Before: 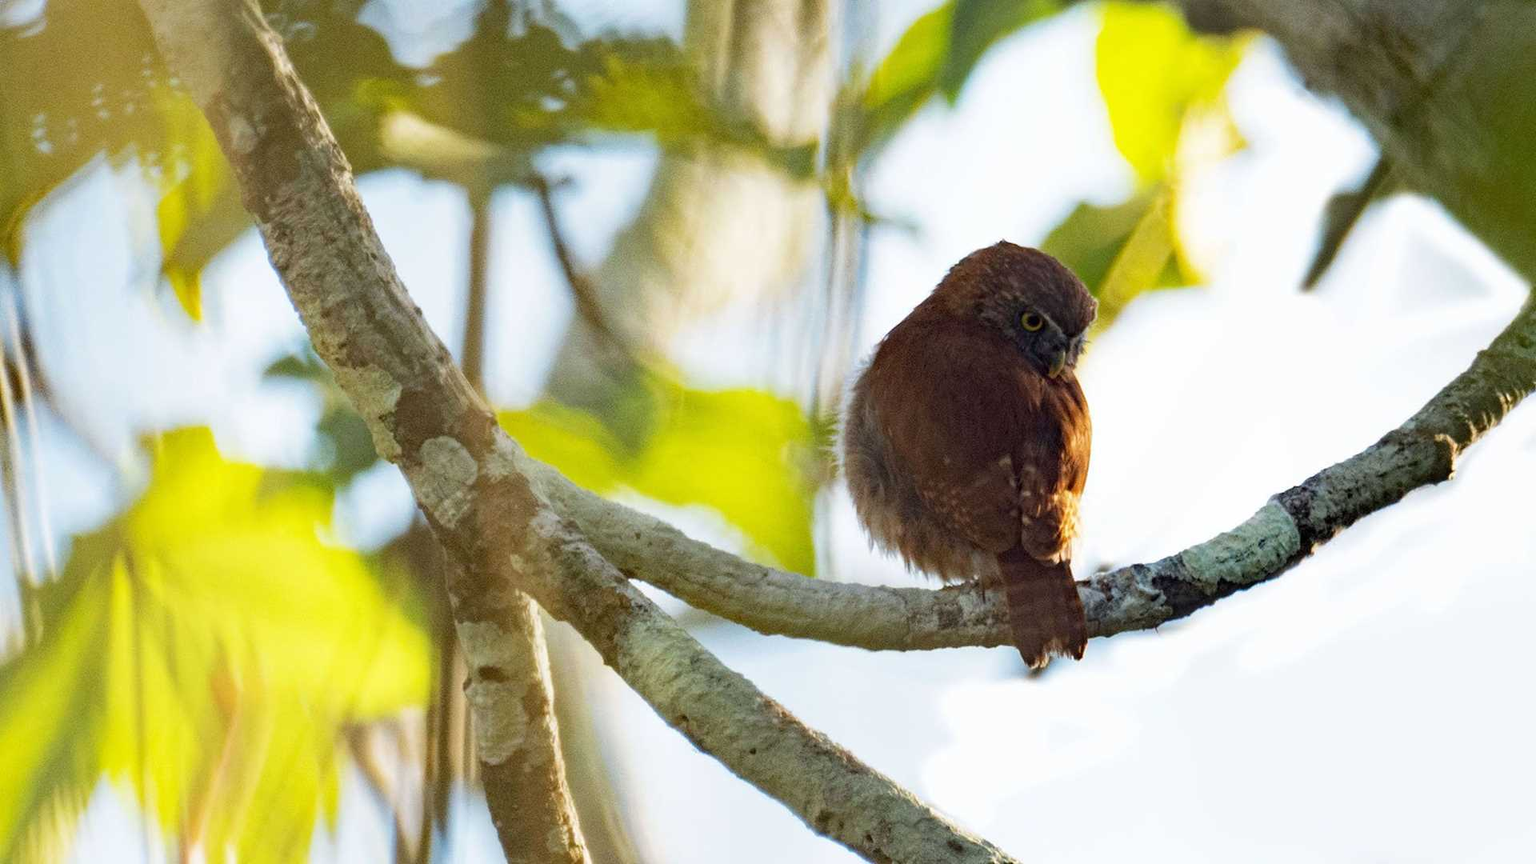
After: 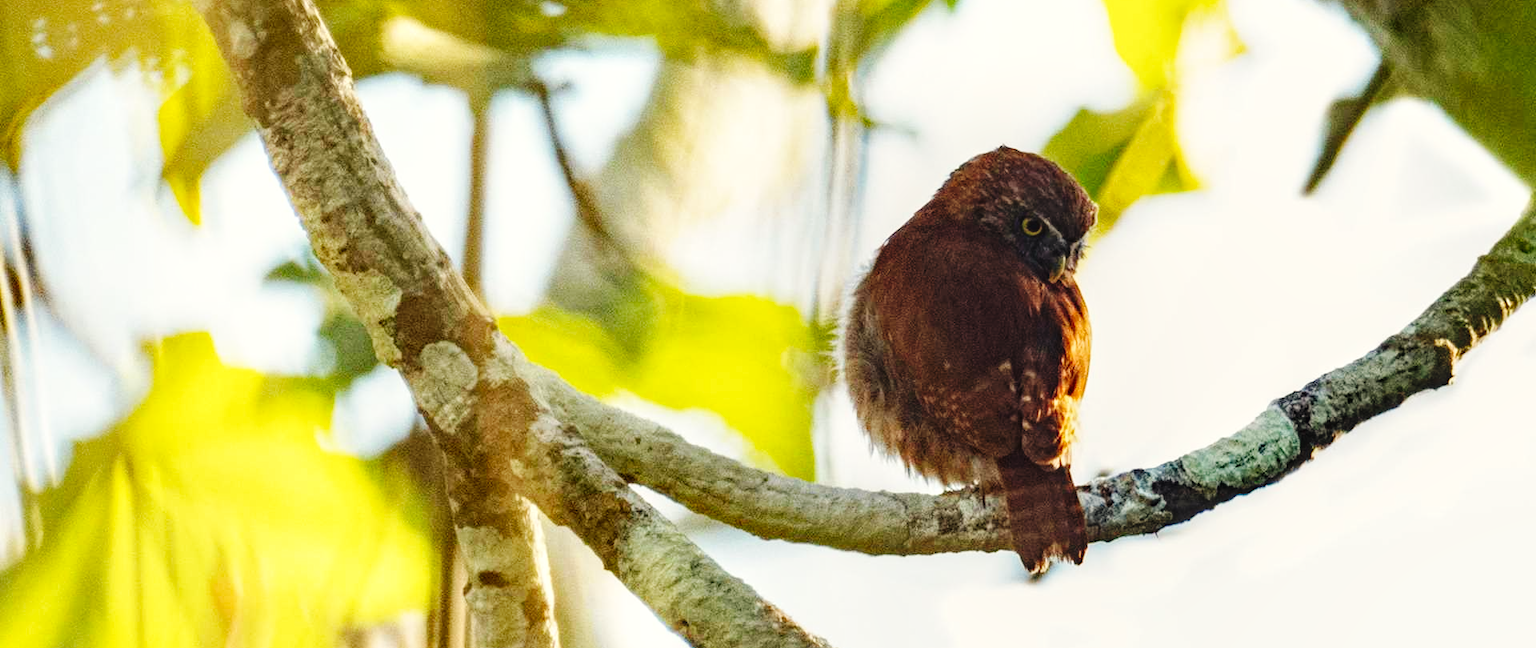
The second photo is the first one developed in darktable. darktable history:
tone equalizer: on, module defaults
white balance: red 1.029, blue 0.92
local contrast: on, module defaults
bloom: size 3%, threshold 100%, strength 0%
base curve: curves: ch0 [(0, 0) (0.036, 0.025) (0.121, 0.166) (0.206, 0.329) (0.605, 0.79) (1, 1)], preserve colors none
crop: top 11.038%, bottom 13.962%
